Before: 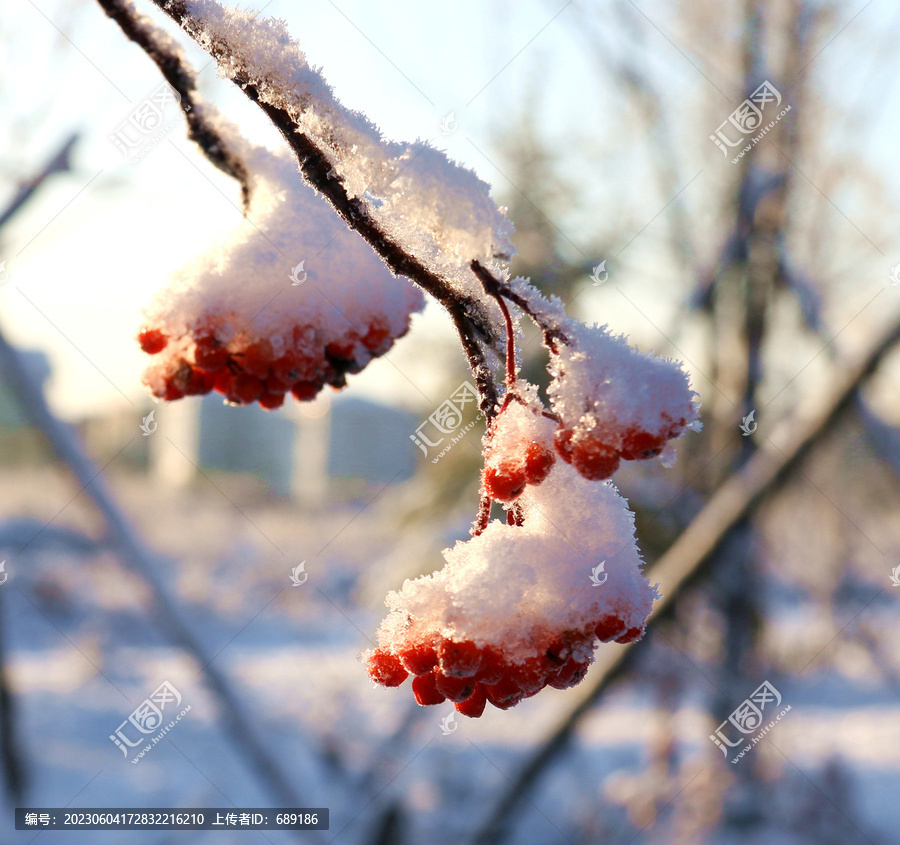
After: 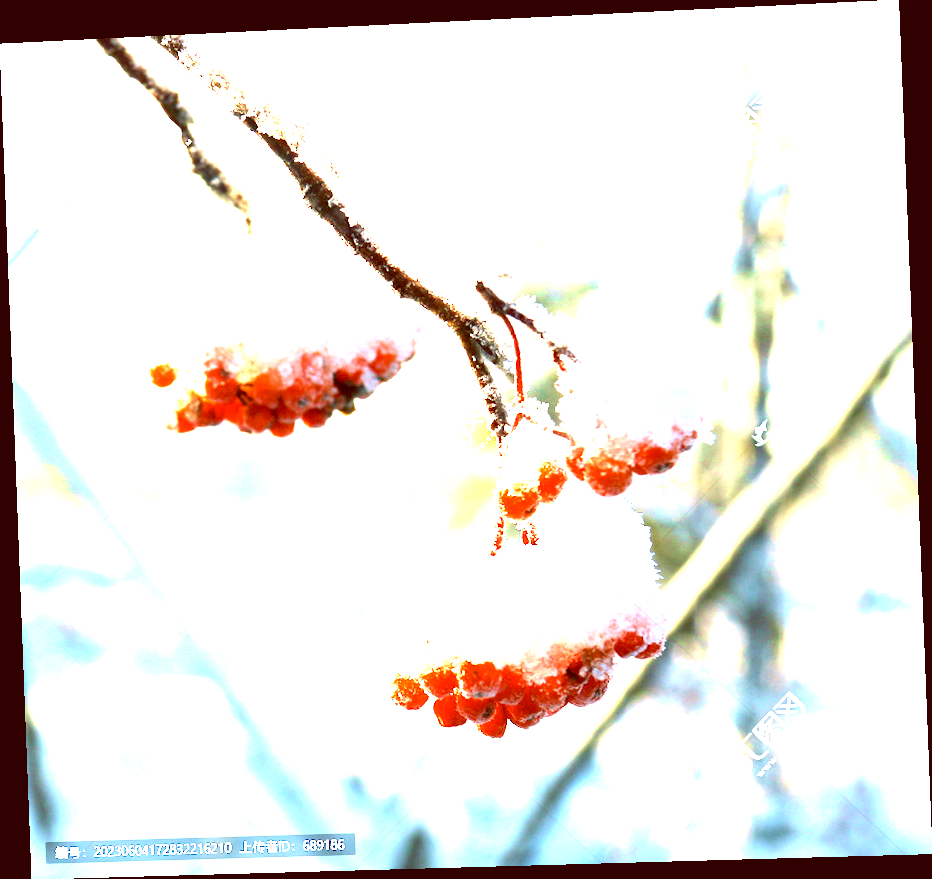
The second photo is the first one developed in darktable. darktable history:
rotate and perspective: rotation -2.22°, lens shift (horizontal) -0.022, automatic cropping off
exposure: exposure 3 EV, compensate highlight preservation false
color balance: lift [1, 1.015, 0.987, 0.985], gamma [1, 0.959, 1.042, 0.958], gain [0.927, 0.938, 1.072, 0.928], contrast 1.5%
